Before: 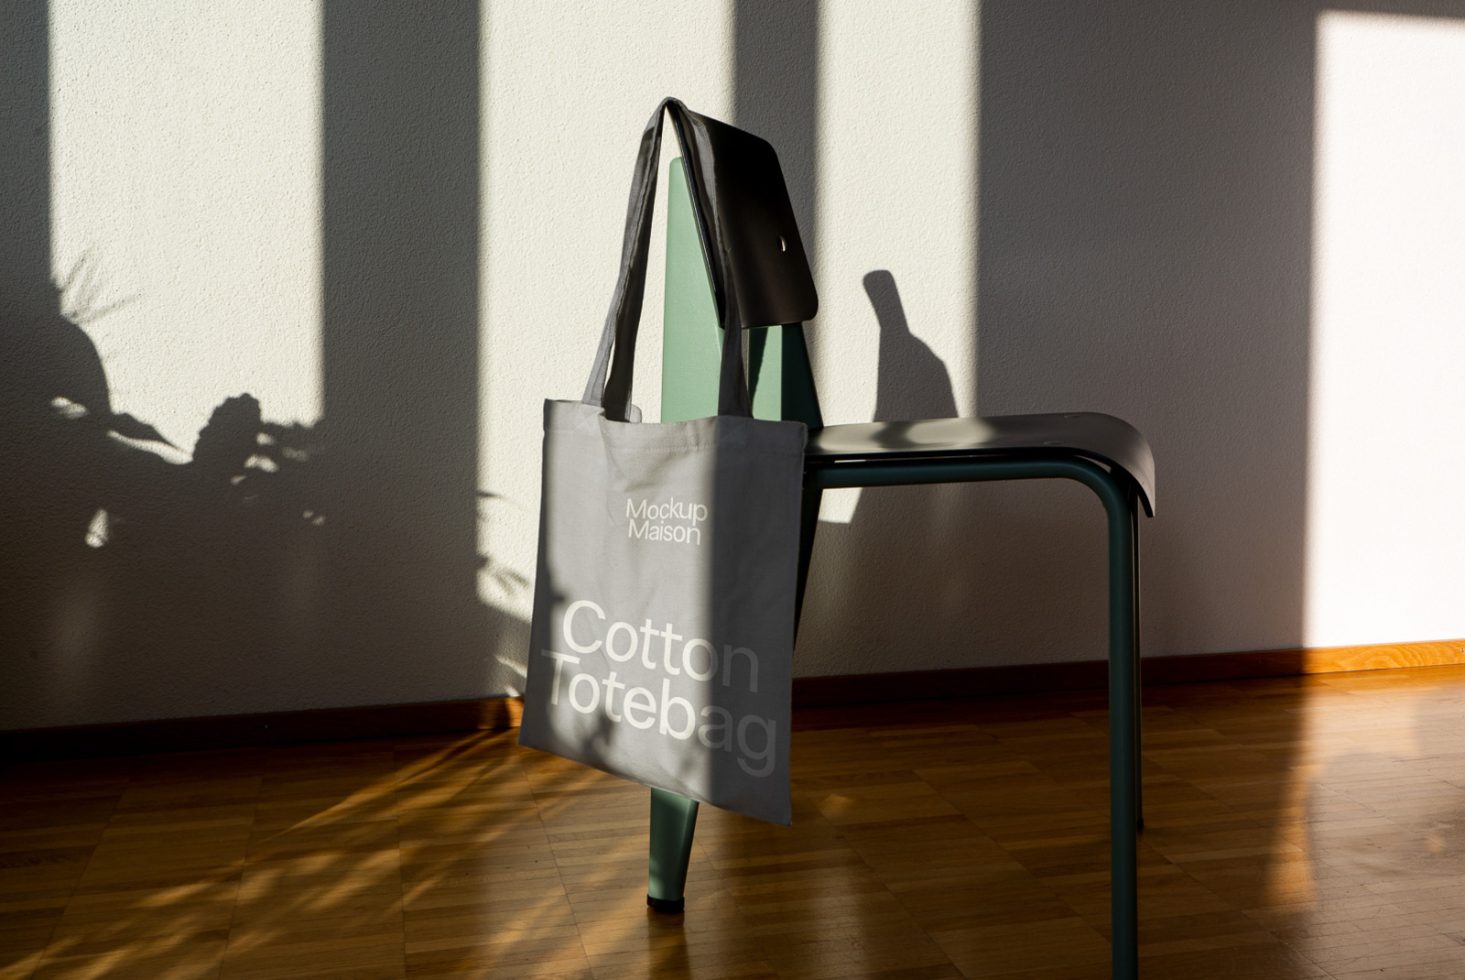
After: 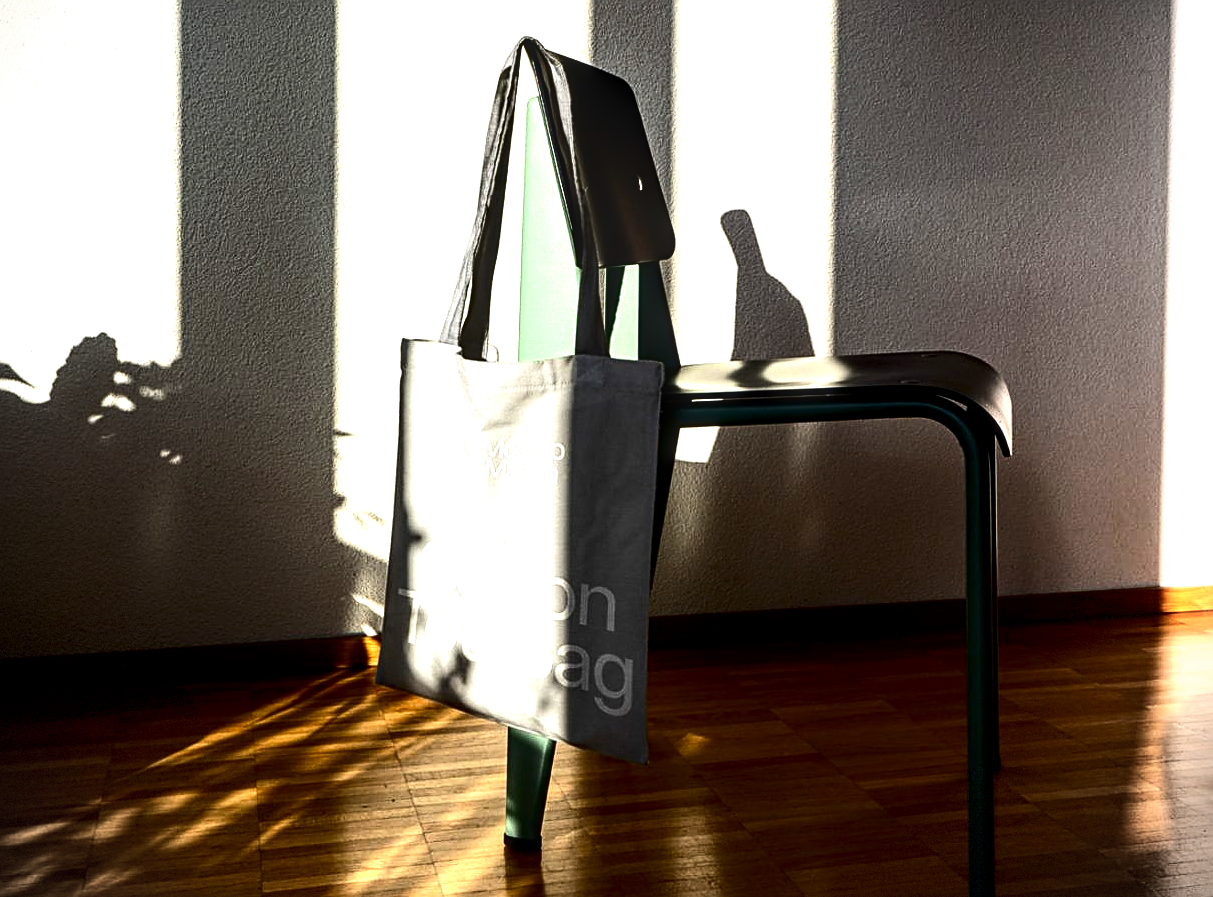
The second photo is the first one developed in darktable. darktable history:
local contrast: highlights 60%, shadows 60%, detail 160%
white balance: red 1, blue 1
tone equalizer: -8 EV -0.75 EV, -7 EV -0.7 EV, -6 EV -0.6 EV, -5 EV -0.4 EV, -3 EV 0.4 EV, -2 EV 0.6 EV, -1 EV 0.7 EV, +0 EV 0.75 EV, edges refinement/feathering 500, mask exposure compensation -1.57 EV, preserve details no
vignetting: dithering 8-bit output, unbound false
crop: left 9.807%, top 6.259%, right 7.334%, bottom 2.177%
sharpen: on, module defaults
contrast brightness saturation: contrast 0.21, brightness -0.11, saturation 0.21
exposure: black level correction 0, exposure 0.68 EV, compensate exposure bias true, compensate highlight preservation false
